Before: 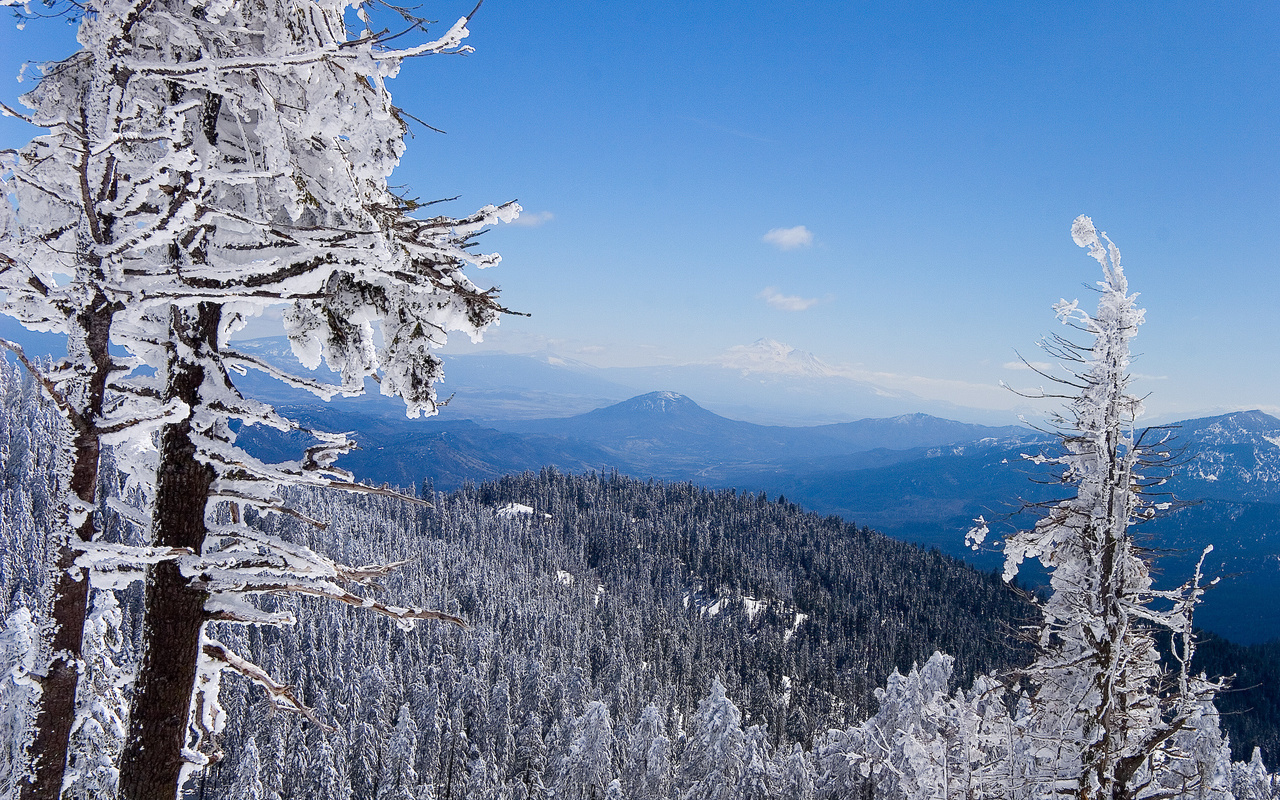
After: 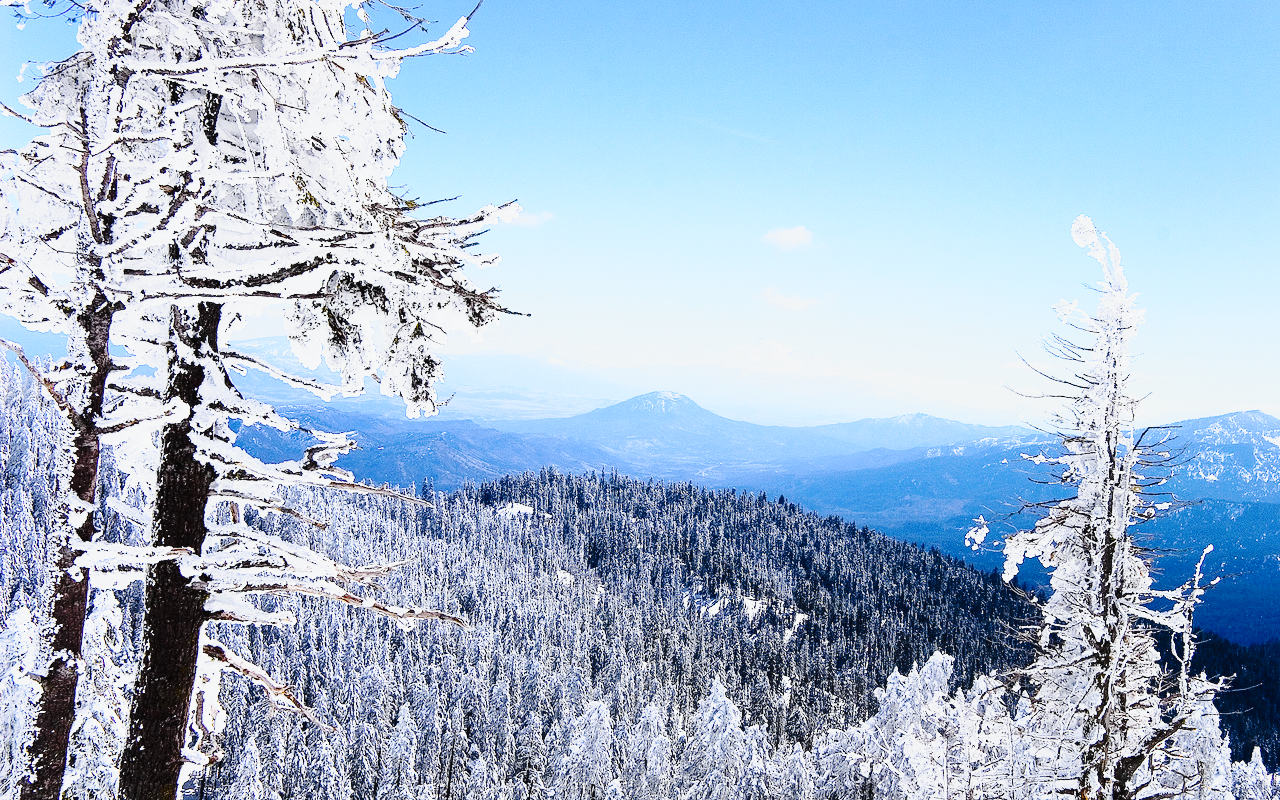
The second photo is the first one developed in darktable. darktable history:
base curve: curves: ch0 [(0, 0) (0.032, 0.037) (0.105, 0.228) (0.435, 0.76) (0.856, 0.983) (1, 1)], preserve colors none
white balance: red 0.976, blue 1.04
tone curve: curves: ch0 [(0, 0.013) (0.129, 0.1) (0.327, 0.382) (0.489, 0.573) (0.66, 0.748) (0.858, 0.926) (1, 0.977)]; ch1 [(0, 0) (0.353, 0.344) (0.45, 0.46) (0.498, 0.498) (0.521, 0.512) (0.563, 0.559) (0.592, 0.585) (0.647, 0.68) (1, 1)]; ch2 [(0, 0) (0.333, 0.346) (0.375, 0.375) (0.427, 0.44) (0.476, 0.492) (0.511, 0.508) (0.528, 0.533) (0.579, 0.61) (0.612, 0.644) (0.66, 0.715) (1, 1)], color space Lab, independent channels, preserve colors none
